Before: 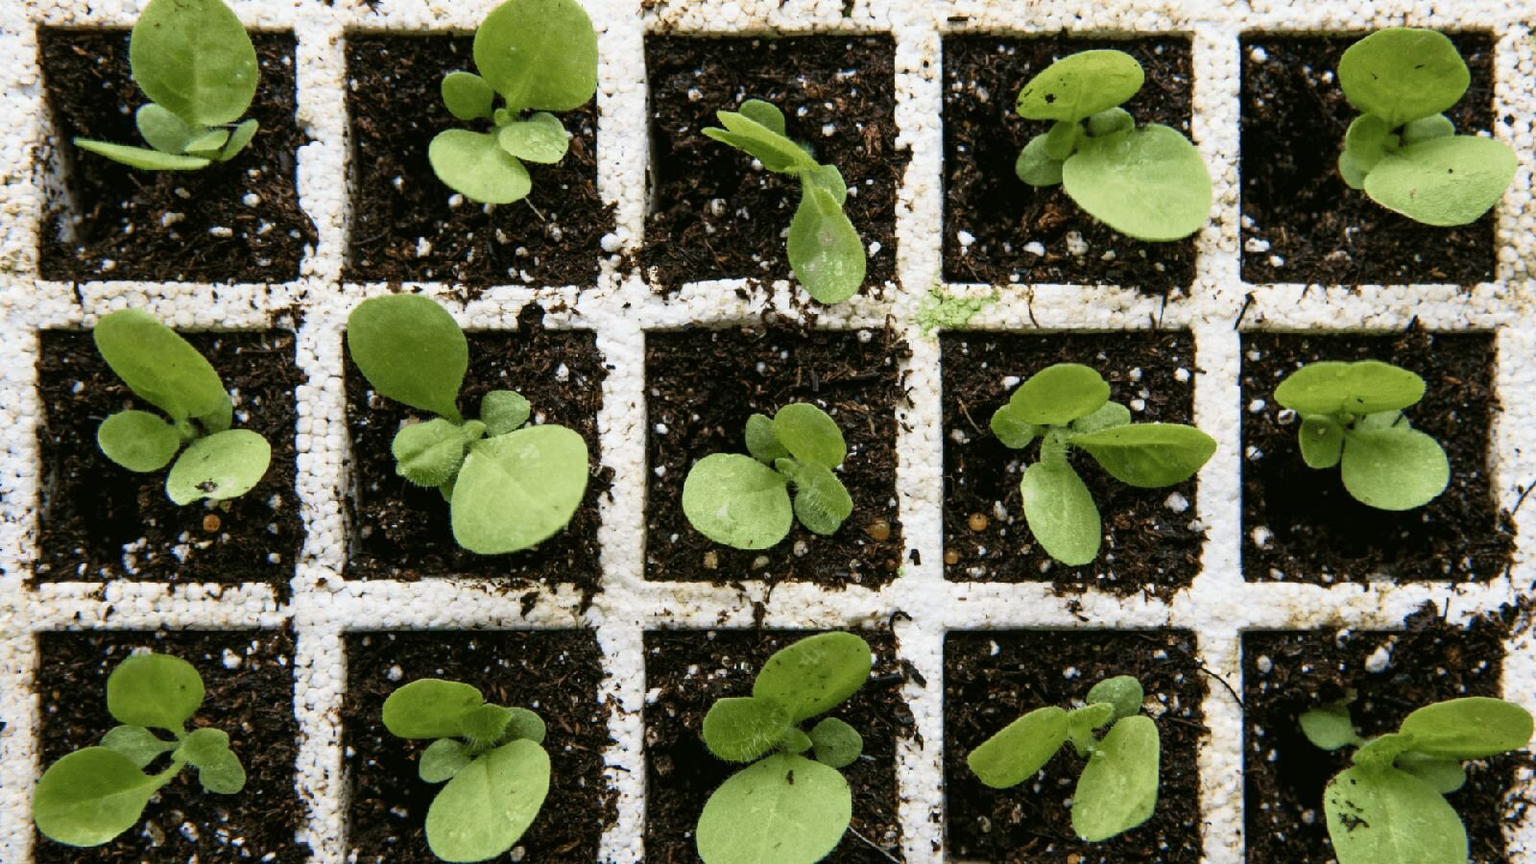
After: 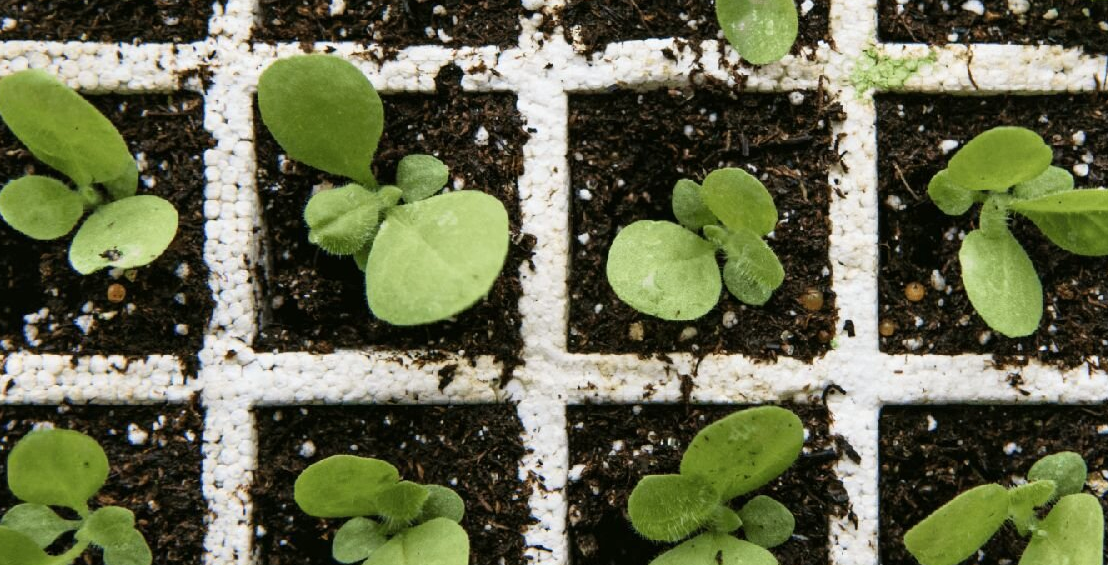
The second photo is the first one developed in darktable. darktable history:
crop: left 6.529%, top 28.074%, right 24.193%, bottom 9.091%
shadows and highlights: white point adjustment 0.034, highlights color adjustment 0.644%, soften with gaussian
